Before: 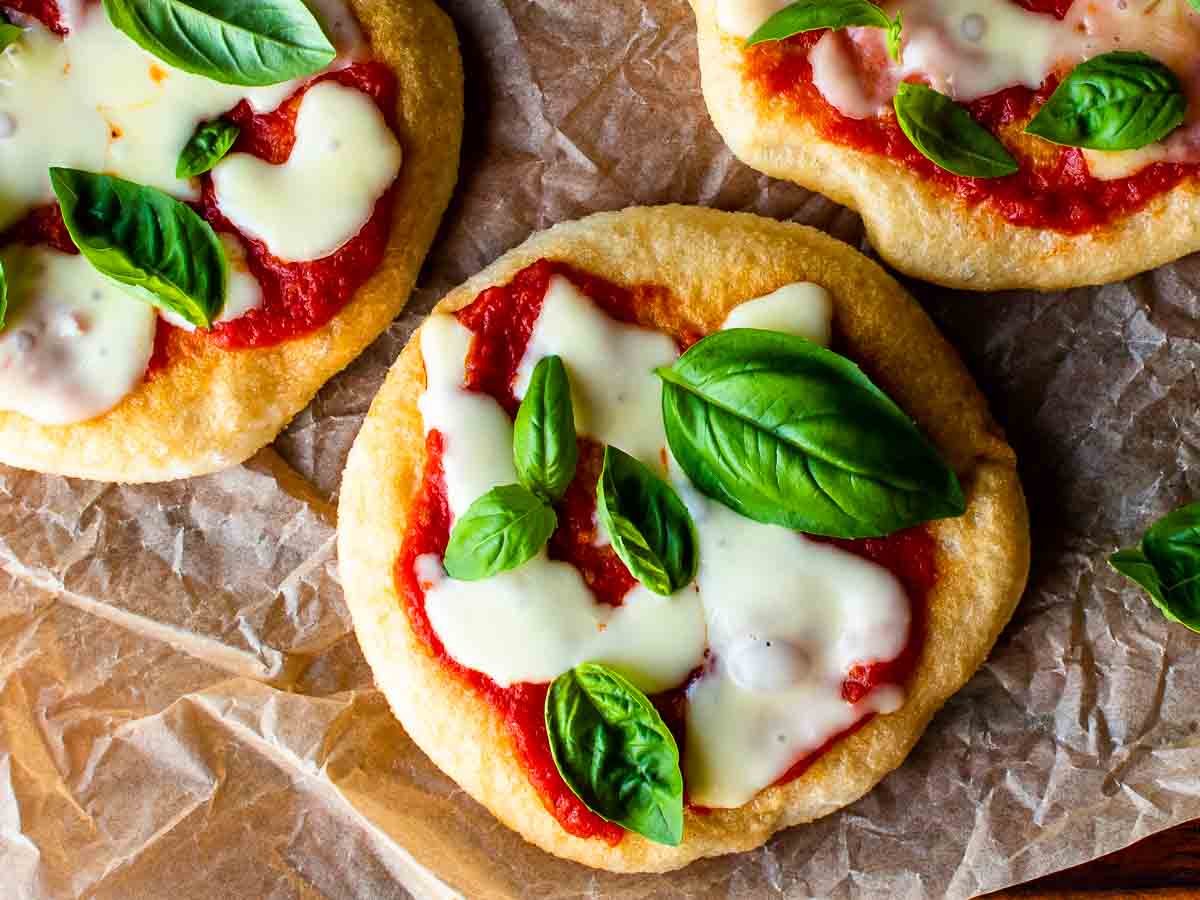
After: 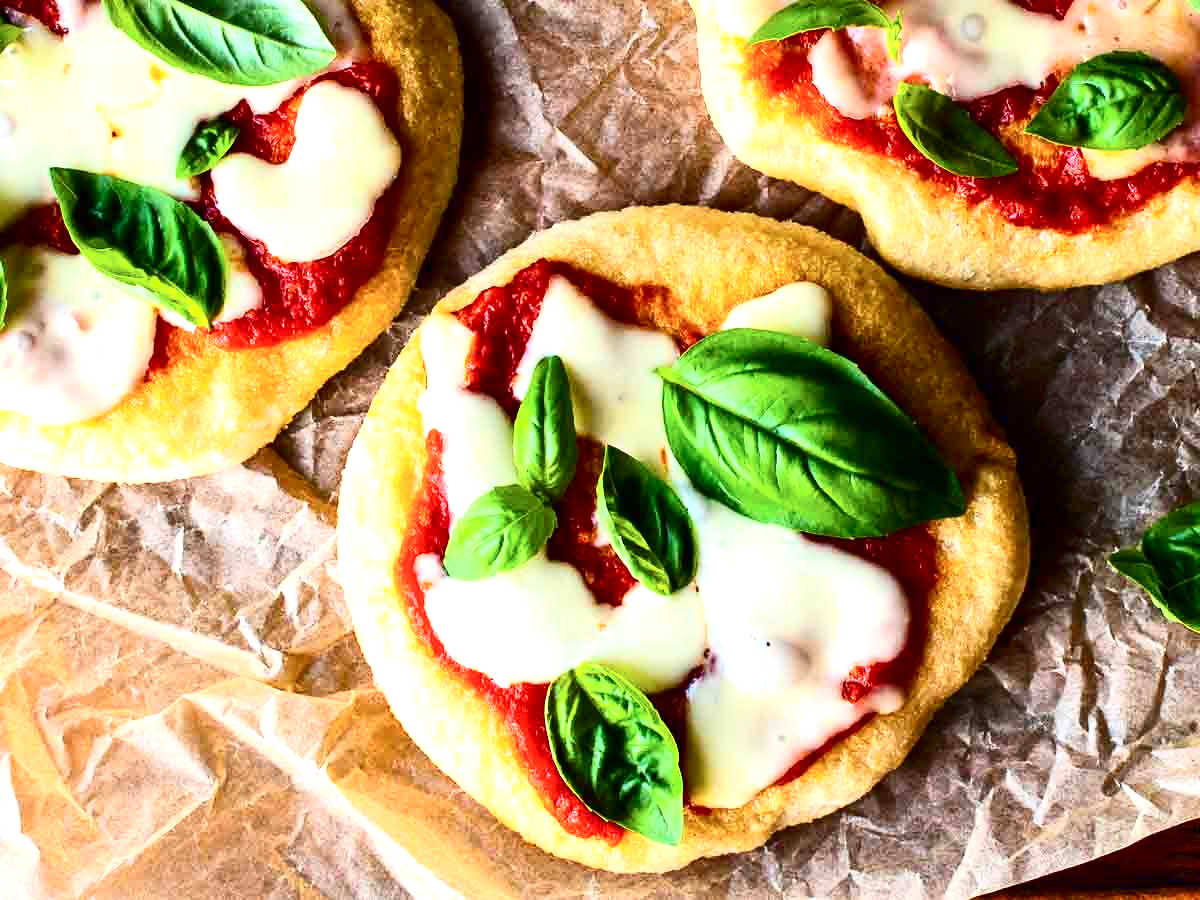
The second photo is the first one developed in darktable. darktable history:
contrast brightness saturation: contrast 0.28
tone equalizer: on, module defaults
exposure: black level correction 0, exposure 0.7 EV, compensate exposure bias true, compensate highlight preservation false
